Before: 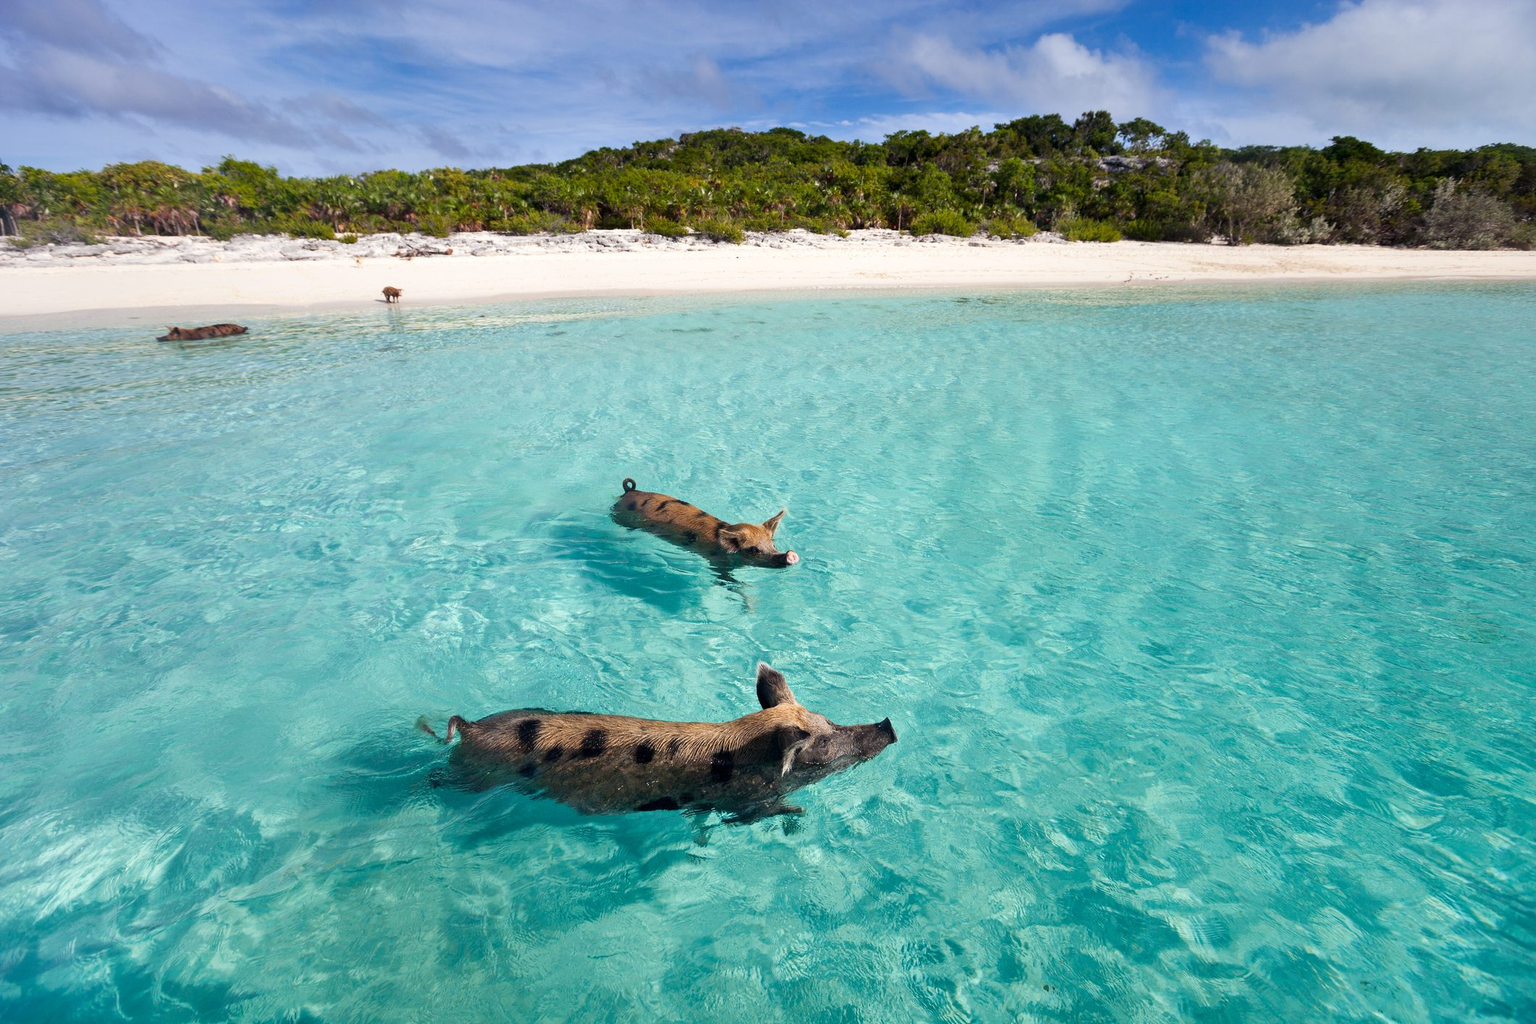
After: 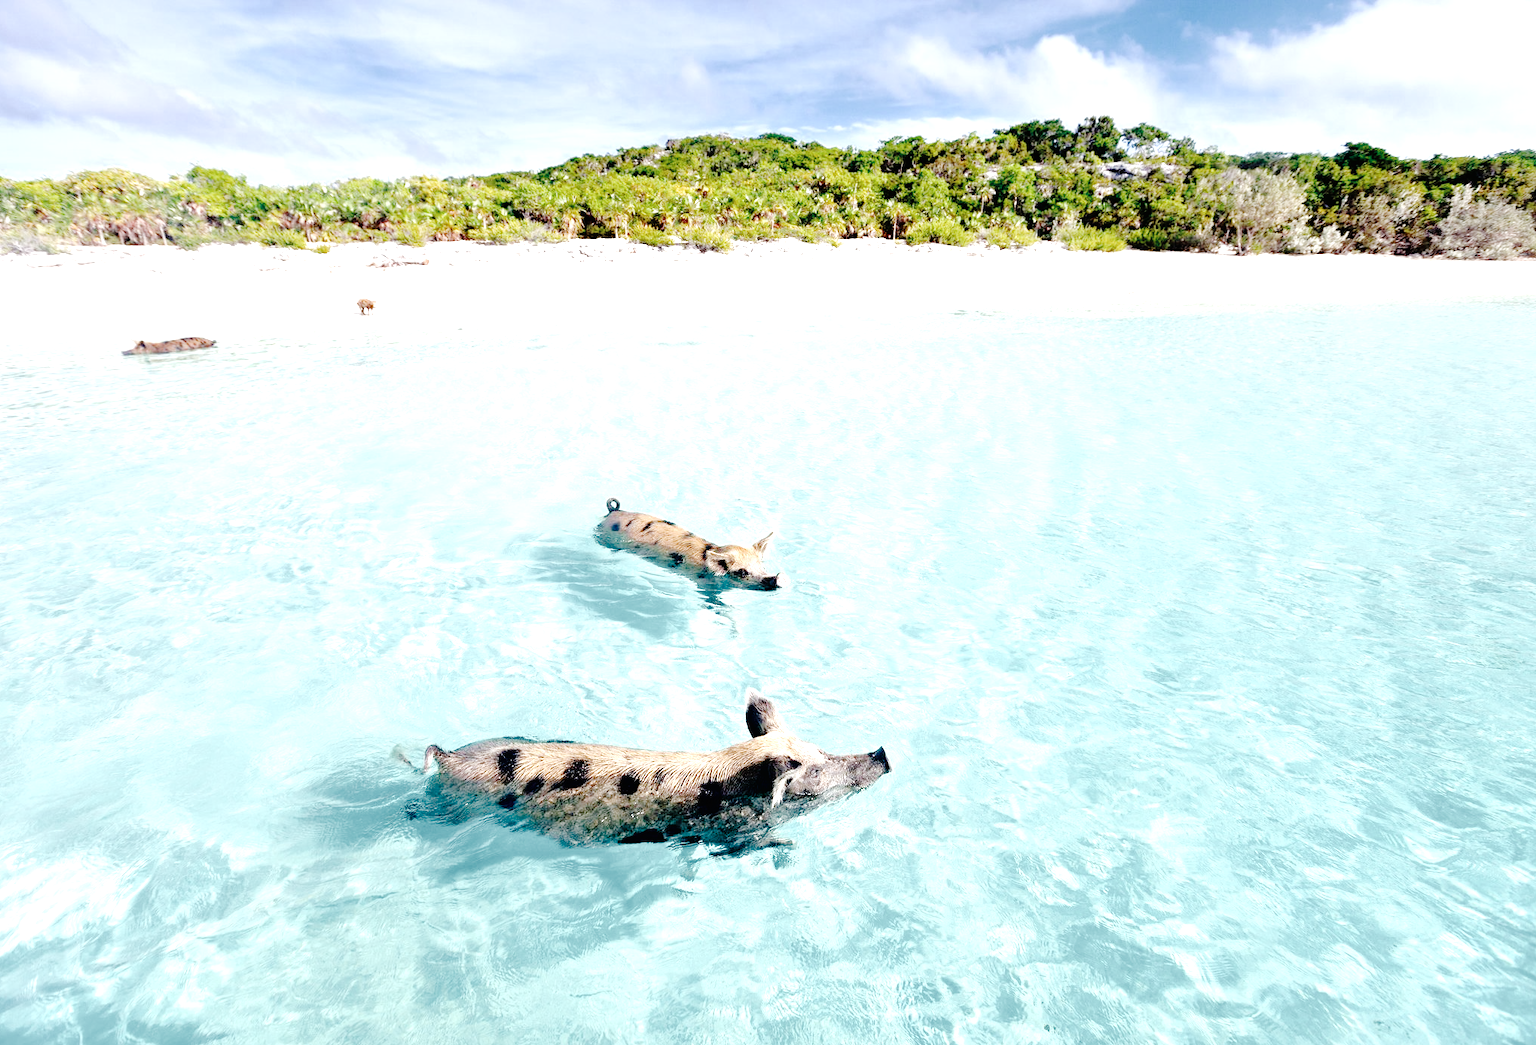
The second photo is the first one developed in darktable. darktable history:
color zones: curves: ch0 [(0, 0.5) (0.125, 0.4) (0.25, 0.5) (0.375, 0.4) (0.5, 0.4) (0.625, 0.35) (0.75, 0.35) (0.875, 0.5)]; ch1 [(0, 0.35) (0.125, 0.45) (0.25, 0.35) (0.375, 0.35) (0.5, 0.35) (0.625, 0.35) (0.75, 0.45) (0.875, 0.35)]; ch2 [(0, 0.6) (0.125, 0.5) (0.25, 0.5) (0.375, 0.6) (0.5, 0.6) (0.625, 0.5) (0.75, 0.5) (0.875, 0.5)]
crop and rotate: left 2.682%, right 1.16%, bottom 1.798%
base curve: curves: ch0 [(0, 0) (0.036, 0.01) (0.123, 0.254) (0.258, 0.504) (0.507, 0.748) (1, 1)], preserve colors none
tone curve: curves: ch0 [(0, 0) (0.003, 0.008) (0.011, 0.01) (0.025, 0.012) (0.044, 0.023) (0.069, 0.033) (0.1, 0.046) (0.136, 0.075) (0.177, 0.116) (0.224, 0.171) (0.277, 0.235) (0.335, 0.312) (0.399, 0.397) (0.468, 0.466) (0.543, 0.54) (0.623, 0.62) (0.709, 0.701) (0.801, 0.782) (0.898, 0.877) (1, 1)], color space Lab, linked channels, preserve colors none
exposure: black level correction 0, exposure 1.872 EV, compensate highlight preservation false
